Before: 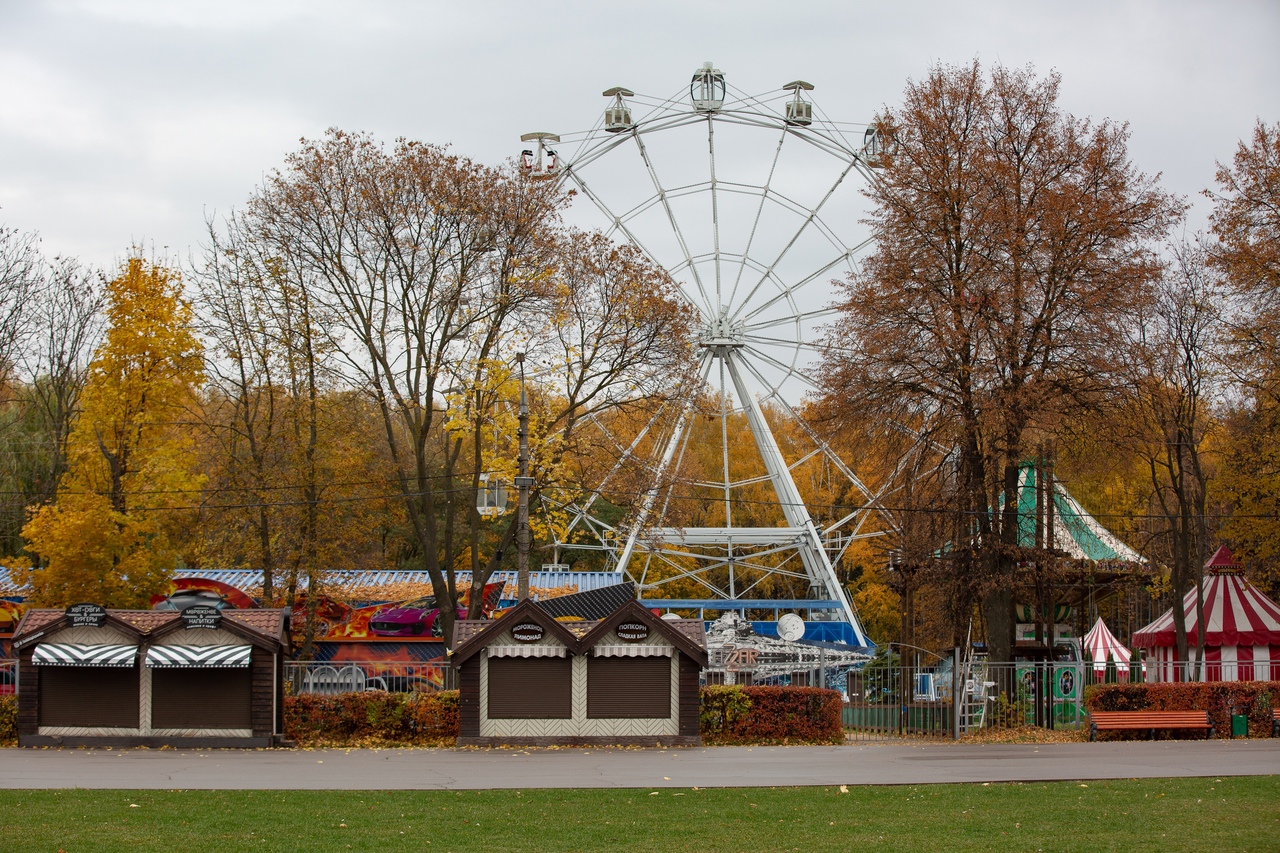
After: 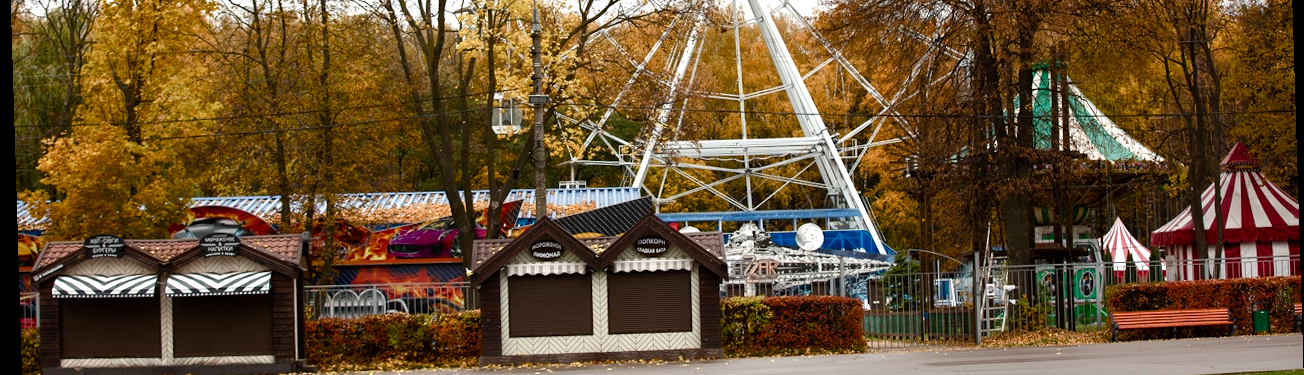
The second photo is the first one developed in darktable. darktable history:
color balance rgb: perceptual saturation grading › global saturation 20%, perceptual saturation grading › highlights -50%, perceptual saturation grading › shadows 30%
rotate and perspective: rotation -1.75°, automatic cropping off
crop: top 45.551%, bottom 12.262%
exposure: exposure 0.127 EV, compensate highlight preservation false
tone equalizer: -8 EV -0.75 EV, -7 EV -0.7 EV, -6 EV -0.6 EV, -5 EV -0.4 EV, -3 EV 0.4 EV, -2 EV 0.6 EV, -1 EV 0.7 EV, +0 EV 0.75 EV, edges refinement/feathering 500, mask exposure compensation -1.57 EV, preserve details no
